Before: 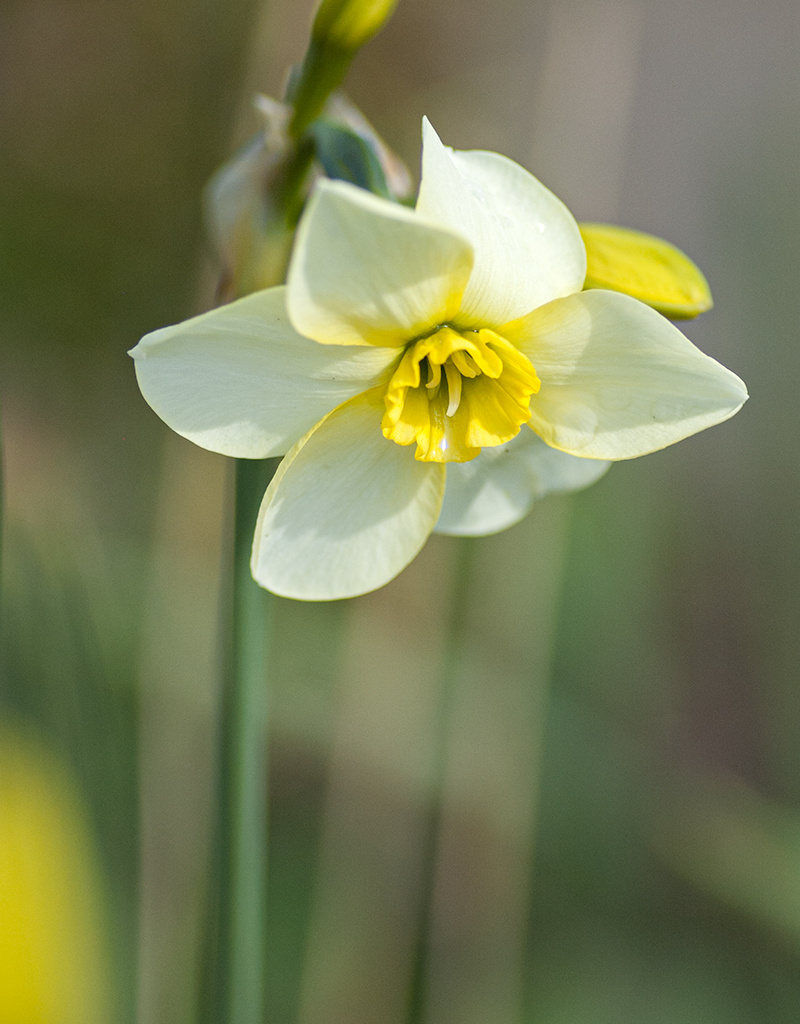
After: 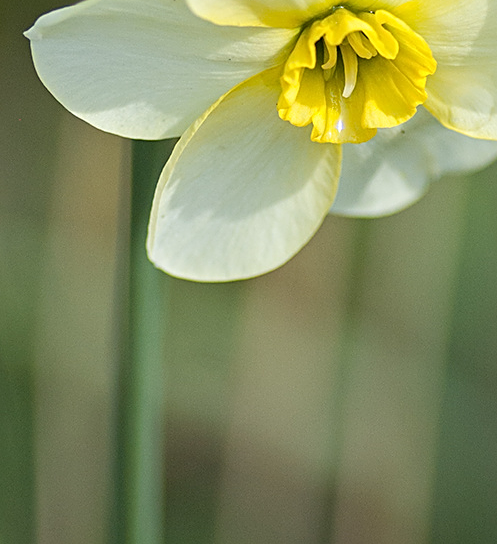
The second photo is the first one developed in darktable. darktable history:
crop: left 13.08%, top 31.248%, right 24.68%, bottom 15.589%
sharpen: on, module defaults
